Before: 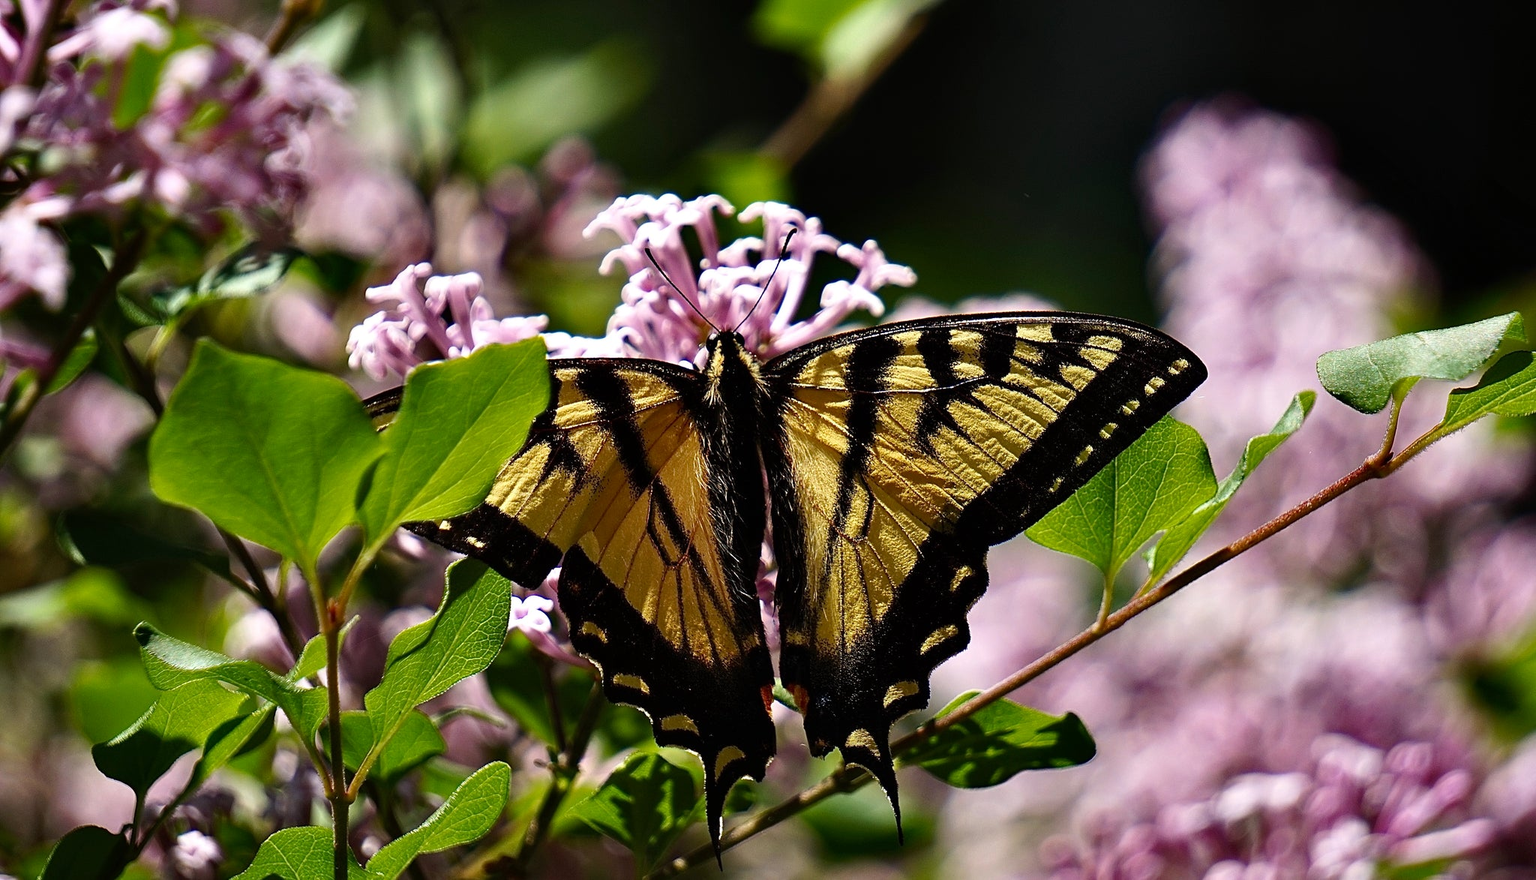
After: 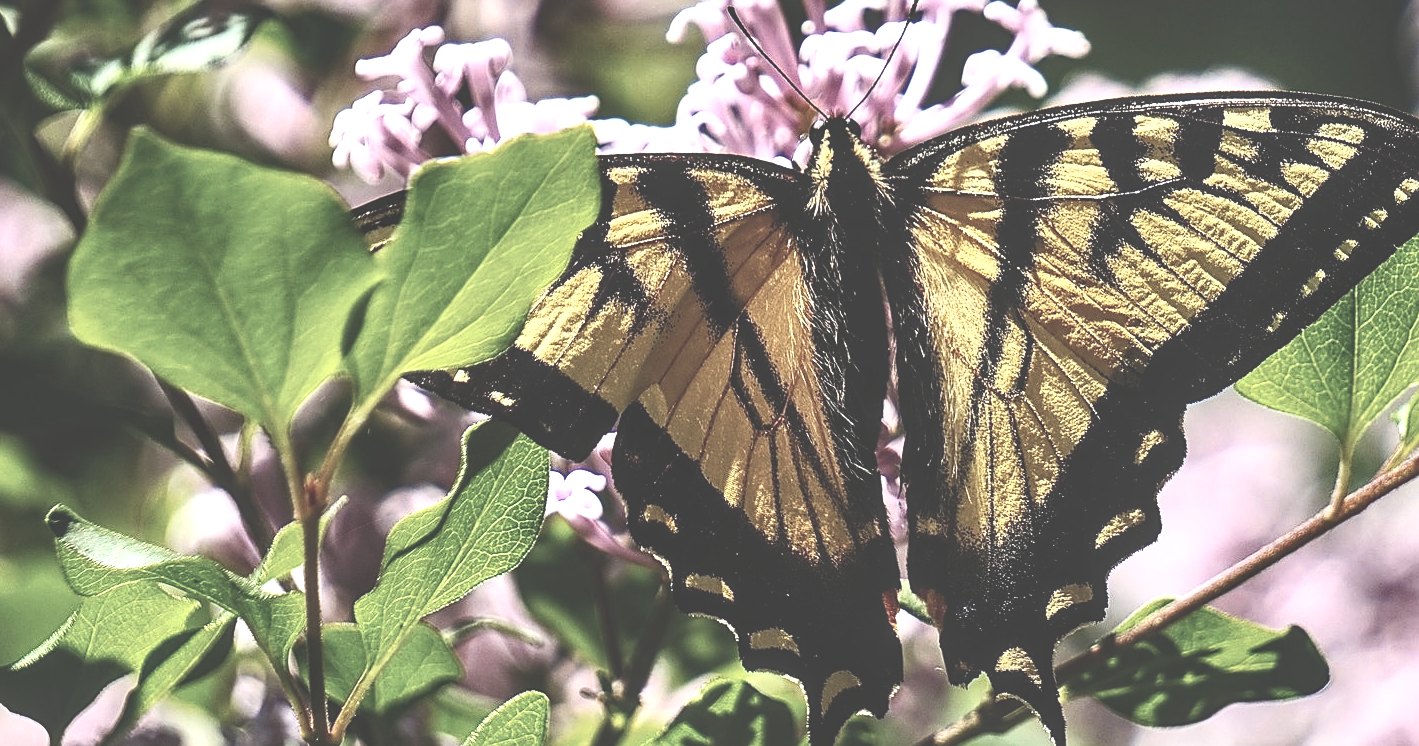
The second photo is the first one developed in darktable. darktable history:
sharpen: amount 0.2
levels: levels [0, 0.476, 0.951]
local contrast: on, module defaults
white balance: red 0.986, blue 1.01
contrast brightness saturation: contrast 0.43, brightness 0.56, saturation -0.19
exposure: black level correction -0.036, exposure -0.497 EV, compensate highlight preservation false
crop: left 6.488%, top 27.668%, right 24.183%, bottom 8.656%
